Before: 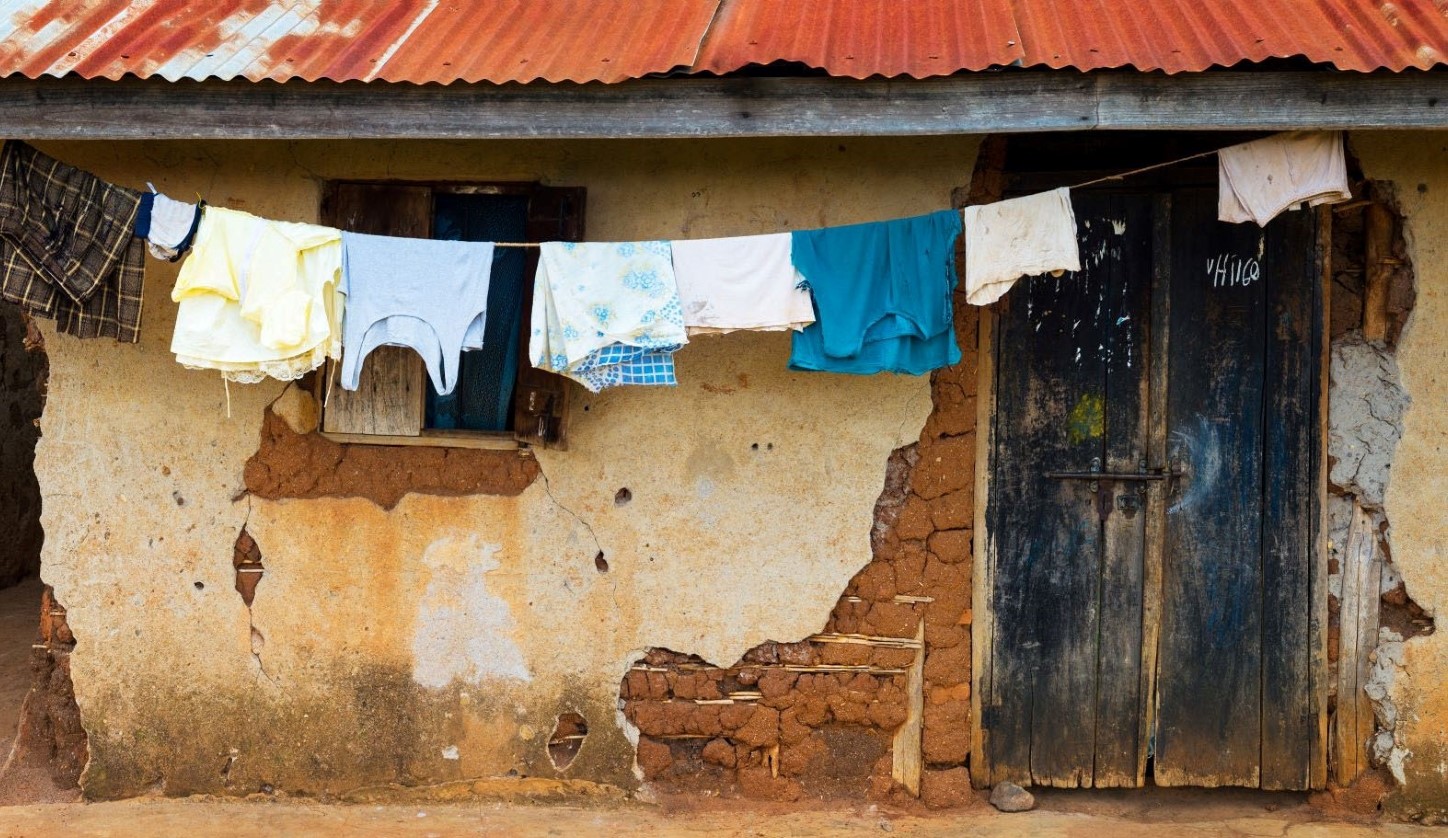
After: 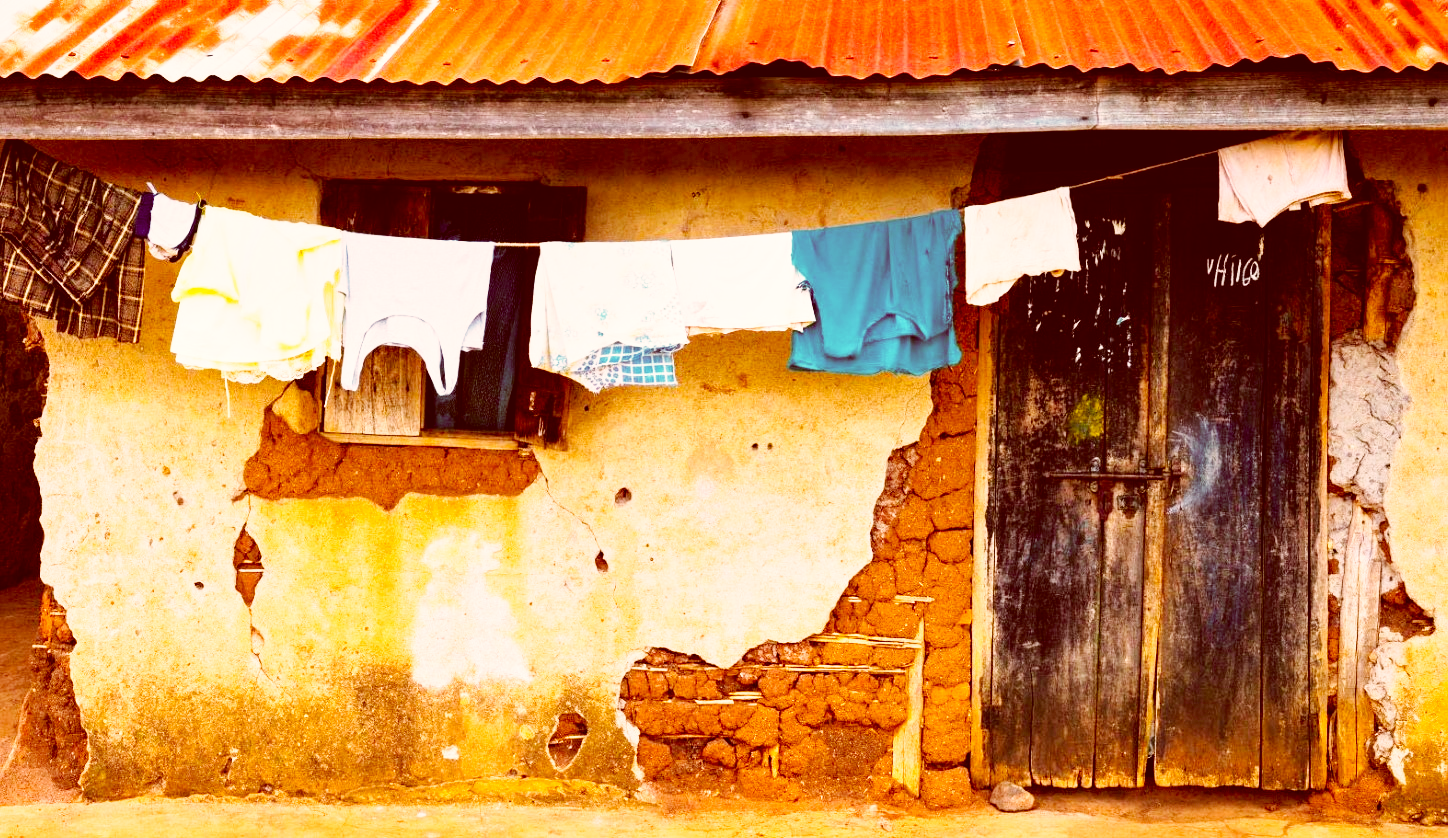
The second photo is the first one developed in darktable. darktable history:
local contrast: mode bilateral grid, contrast 20, coarseness 49, detail 120%, midtone range 0.2
color balance rgb: perceptual saturation grading › global saturation 35.458%, global vibrance 20%
color correction: highlights a* 9.47, highlights b* 8.71, shadows a* 39.54, shadows b* 39.79, saturation 0.801
base curve: curves: ch0 [(0, 0) (0.018, 0.026) (0.143, 0.37) (0.33, 0.731) (0.458, 0.853) (0.735, 0.965) (0.905, 0.986) (1, 1)], preserve colors none
